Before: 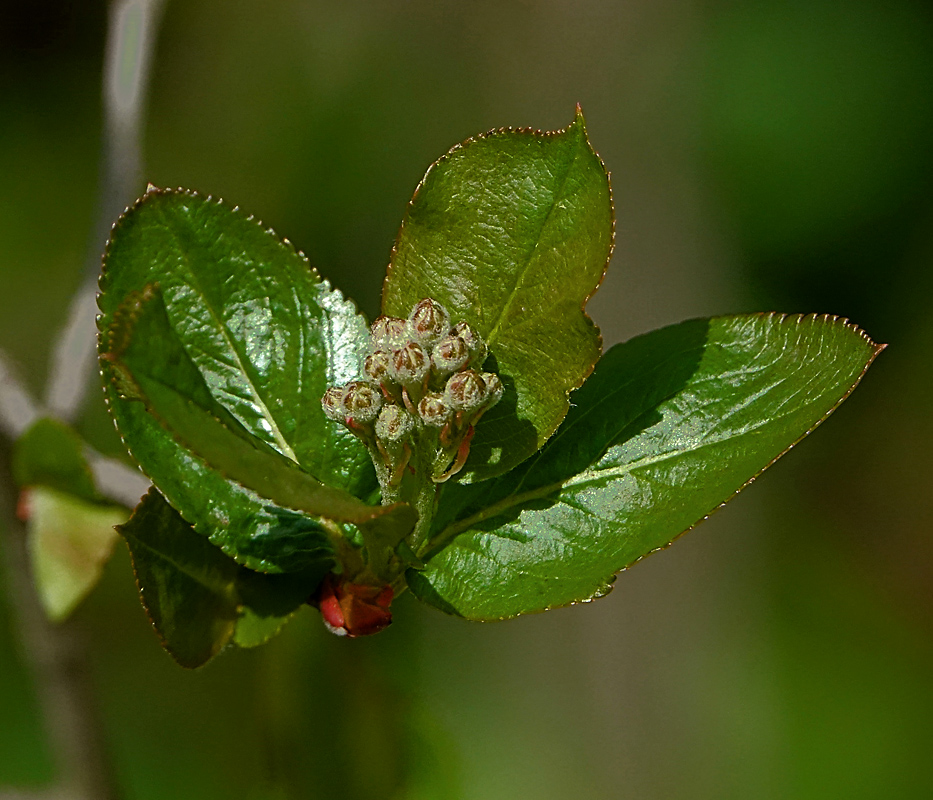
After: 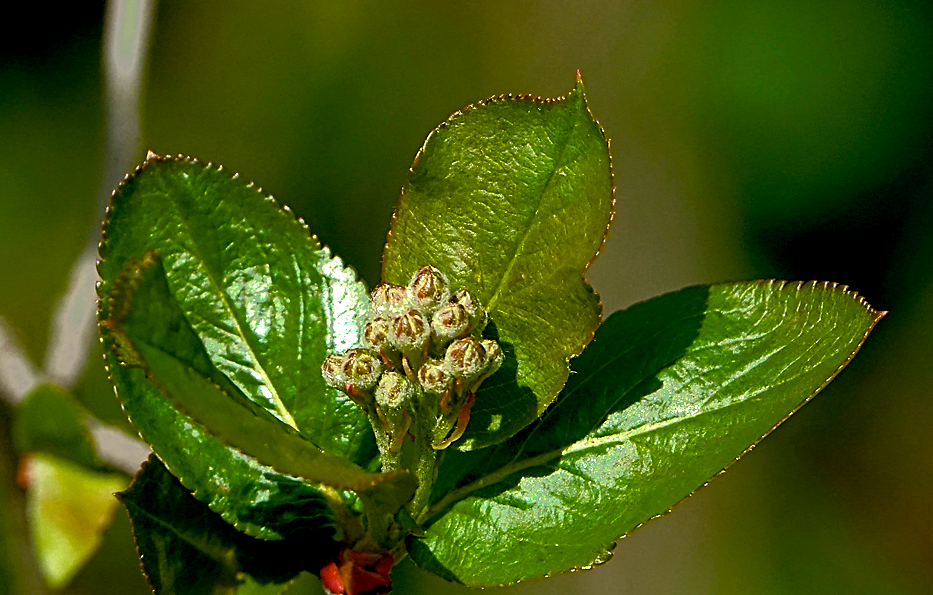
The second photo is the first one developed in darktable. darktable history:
color balance rgb: global offset › luminance -0.868%, perceptual saturation grading › global saturation 10.489%, perceptual brilliance grading › global brilliance 12.507%, perceptual brilliance grading › highlights 14.659%, global vibrance 14.214%
shadows and highlights: shadows 21.03, highlights -81.81, soften with gaussian
crop: top 4.144%, bottom 21.389%
